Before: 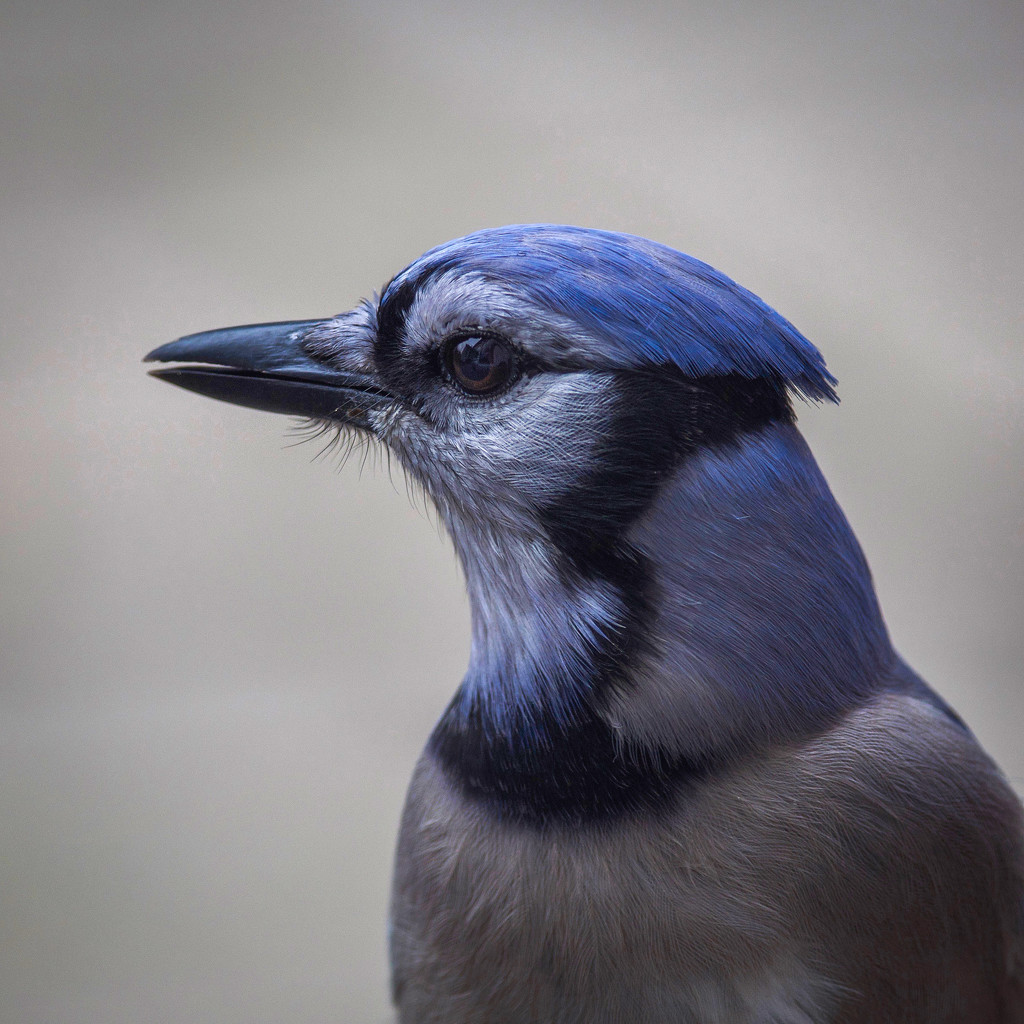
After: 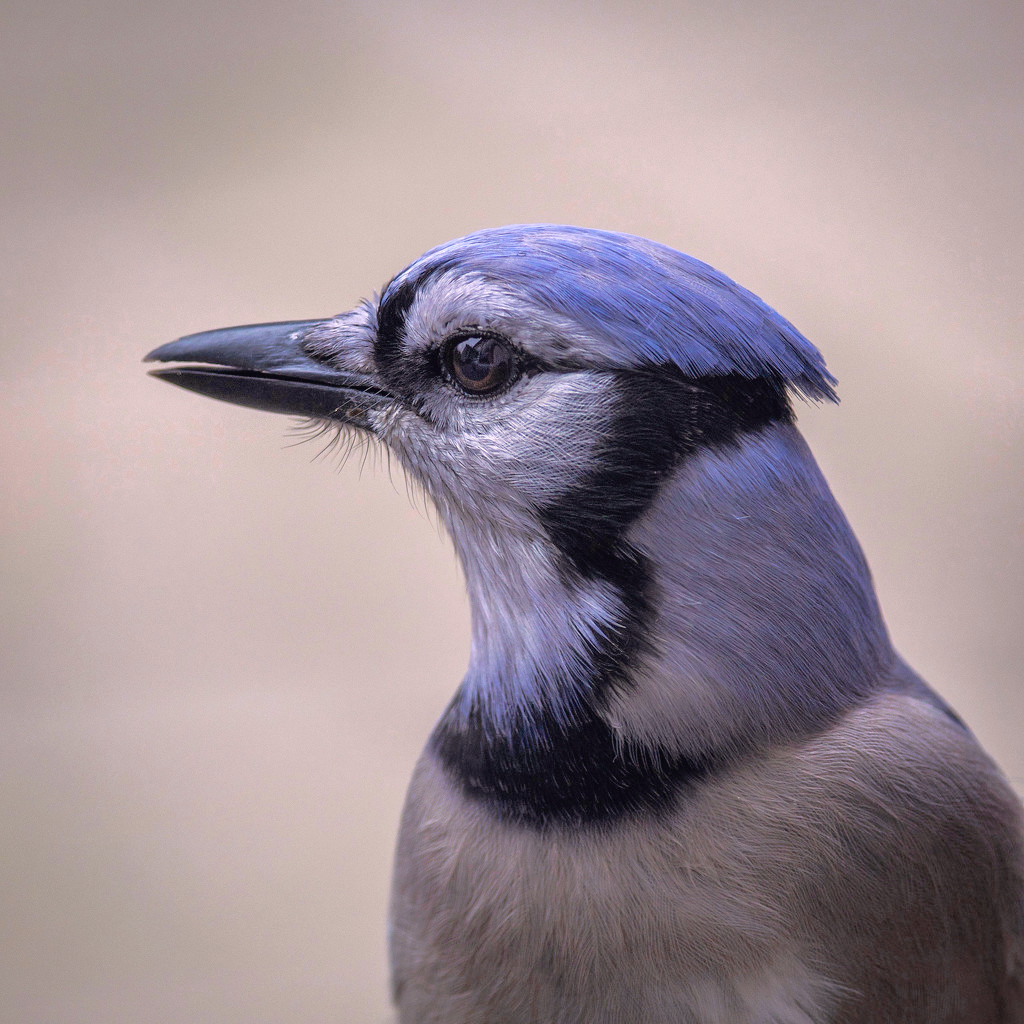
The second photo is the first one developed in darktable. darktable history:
color correction: highlights a* 7.96, highlights b* 4.23
tone curve: curves: ch0 [(0, 0) (0.003, 0.007) (0.011, 0.011) (0.025, 0.021) (0.044, 0.04) (0.069, 0.07) (0.1, 0.129) (0.136, 0.187) (0.177, 0.254) (0.224, 0.325) (0.277, 0.398) (0.335, 0.461) (0.399, 0.513) (0.468, 0.571) (0.543, 0.624) (0.623, 0.69) (0.709, 0.777) (0.801, 0.86) (0.898, 0.953) (1, 1)], color space Lab, independent channels, preserve colors none
